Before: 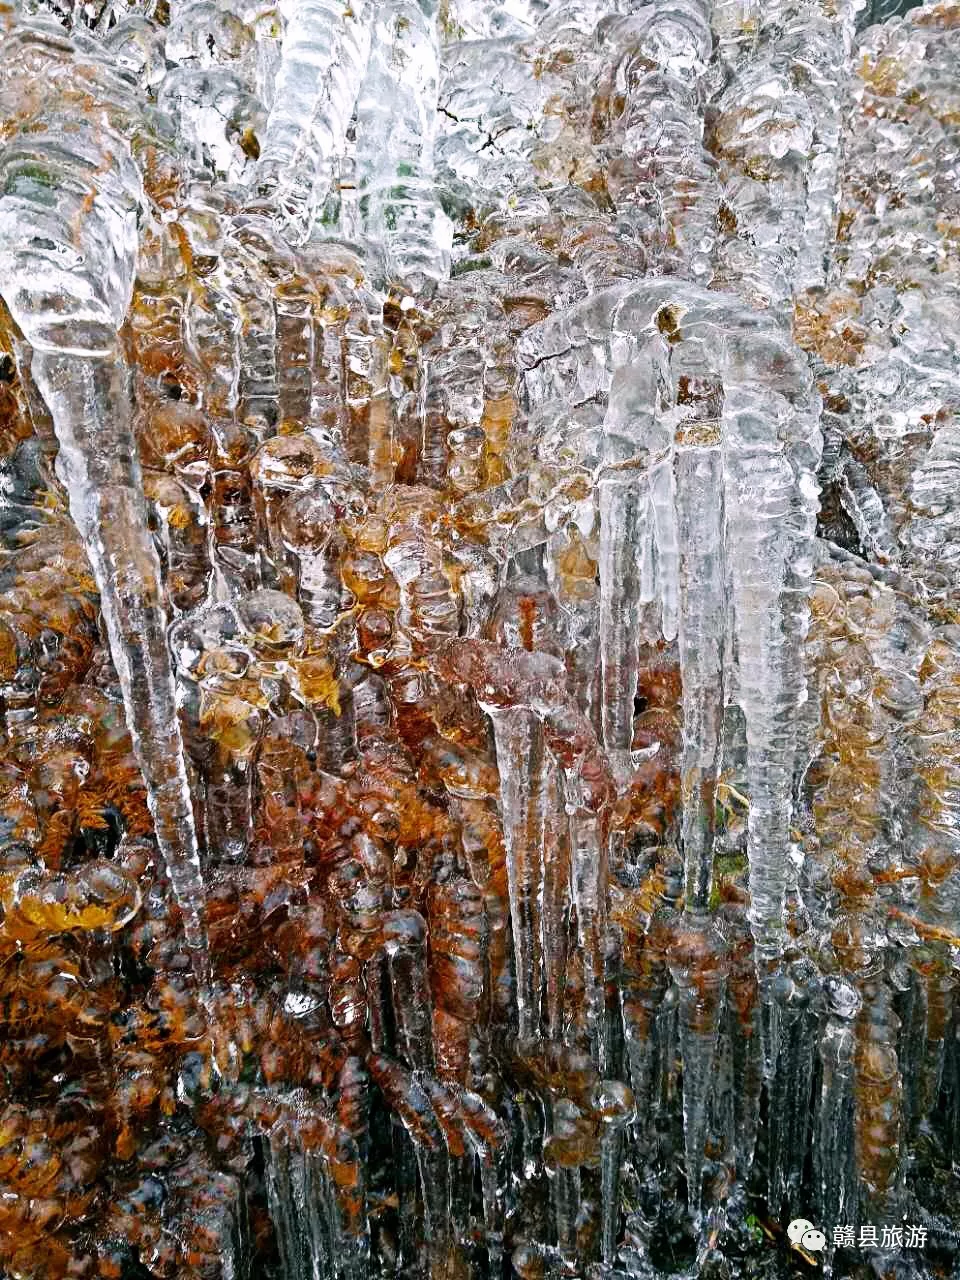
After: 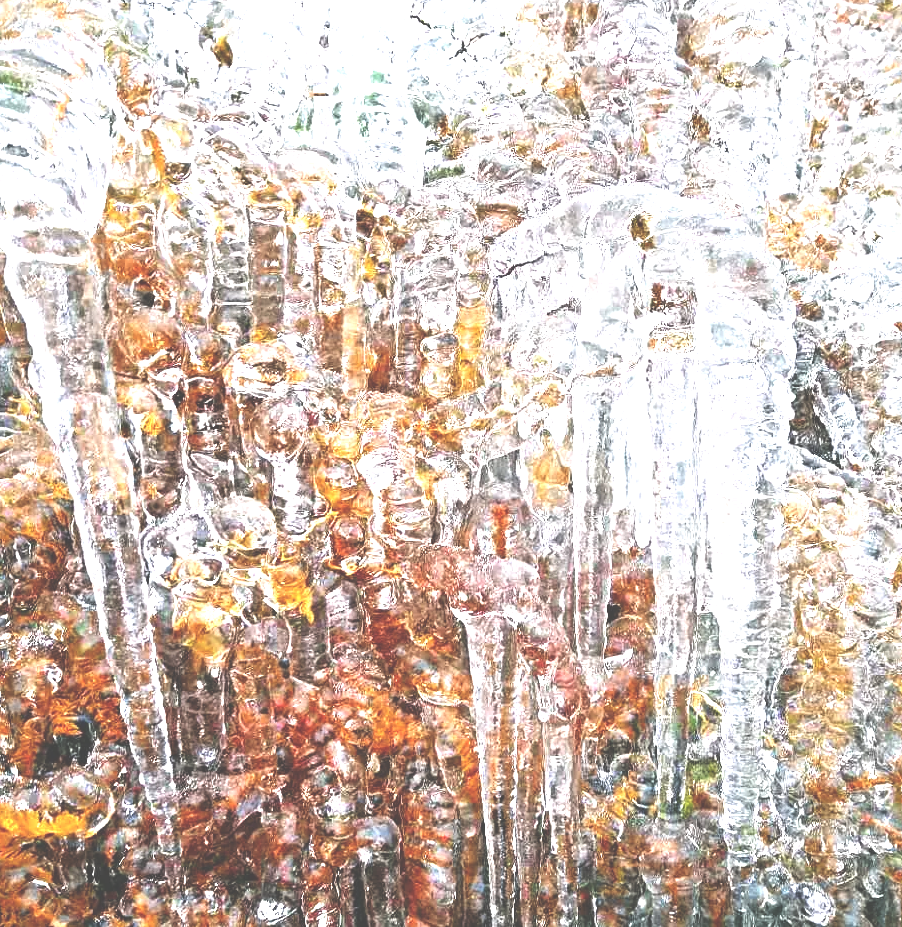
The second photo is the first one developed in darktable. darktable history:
exposure: black level correction -0.024, exposure 1.393 EV, compensate highlight preservation false
crop: left 2.815%, top 7.288%, right 3.126%, bottom 20.288%
